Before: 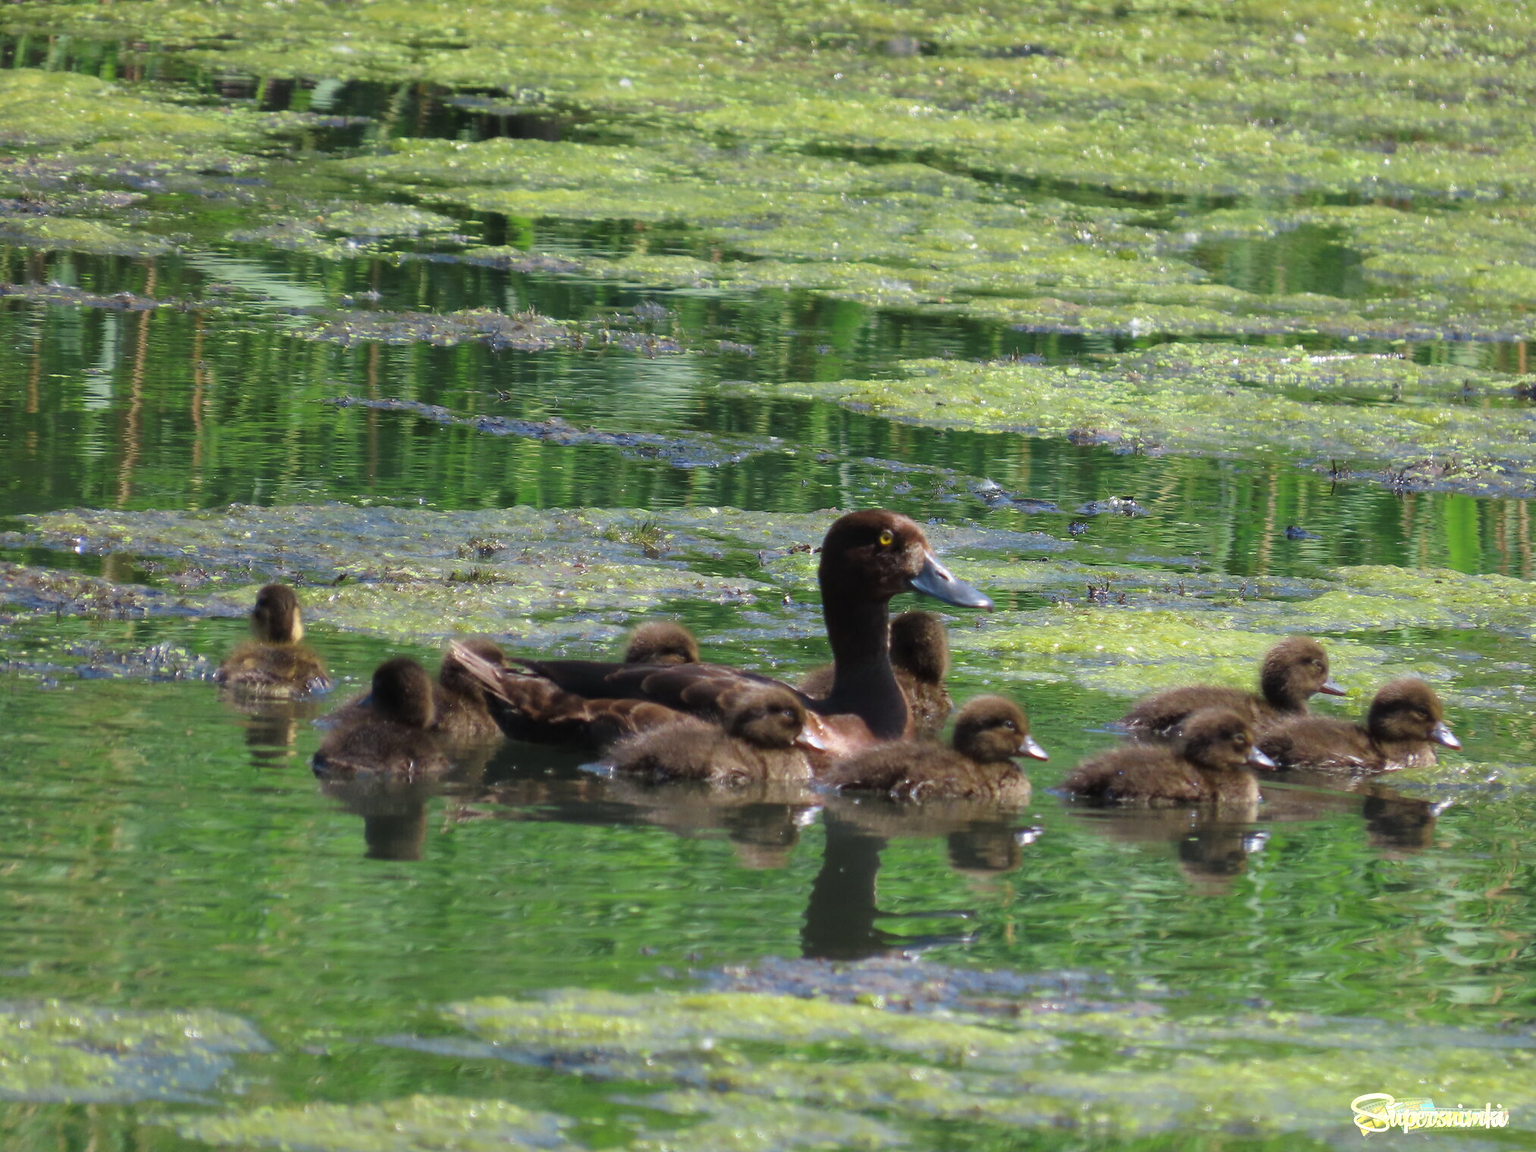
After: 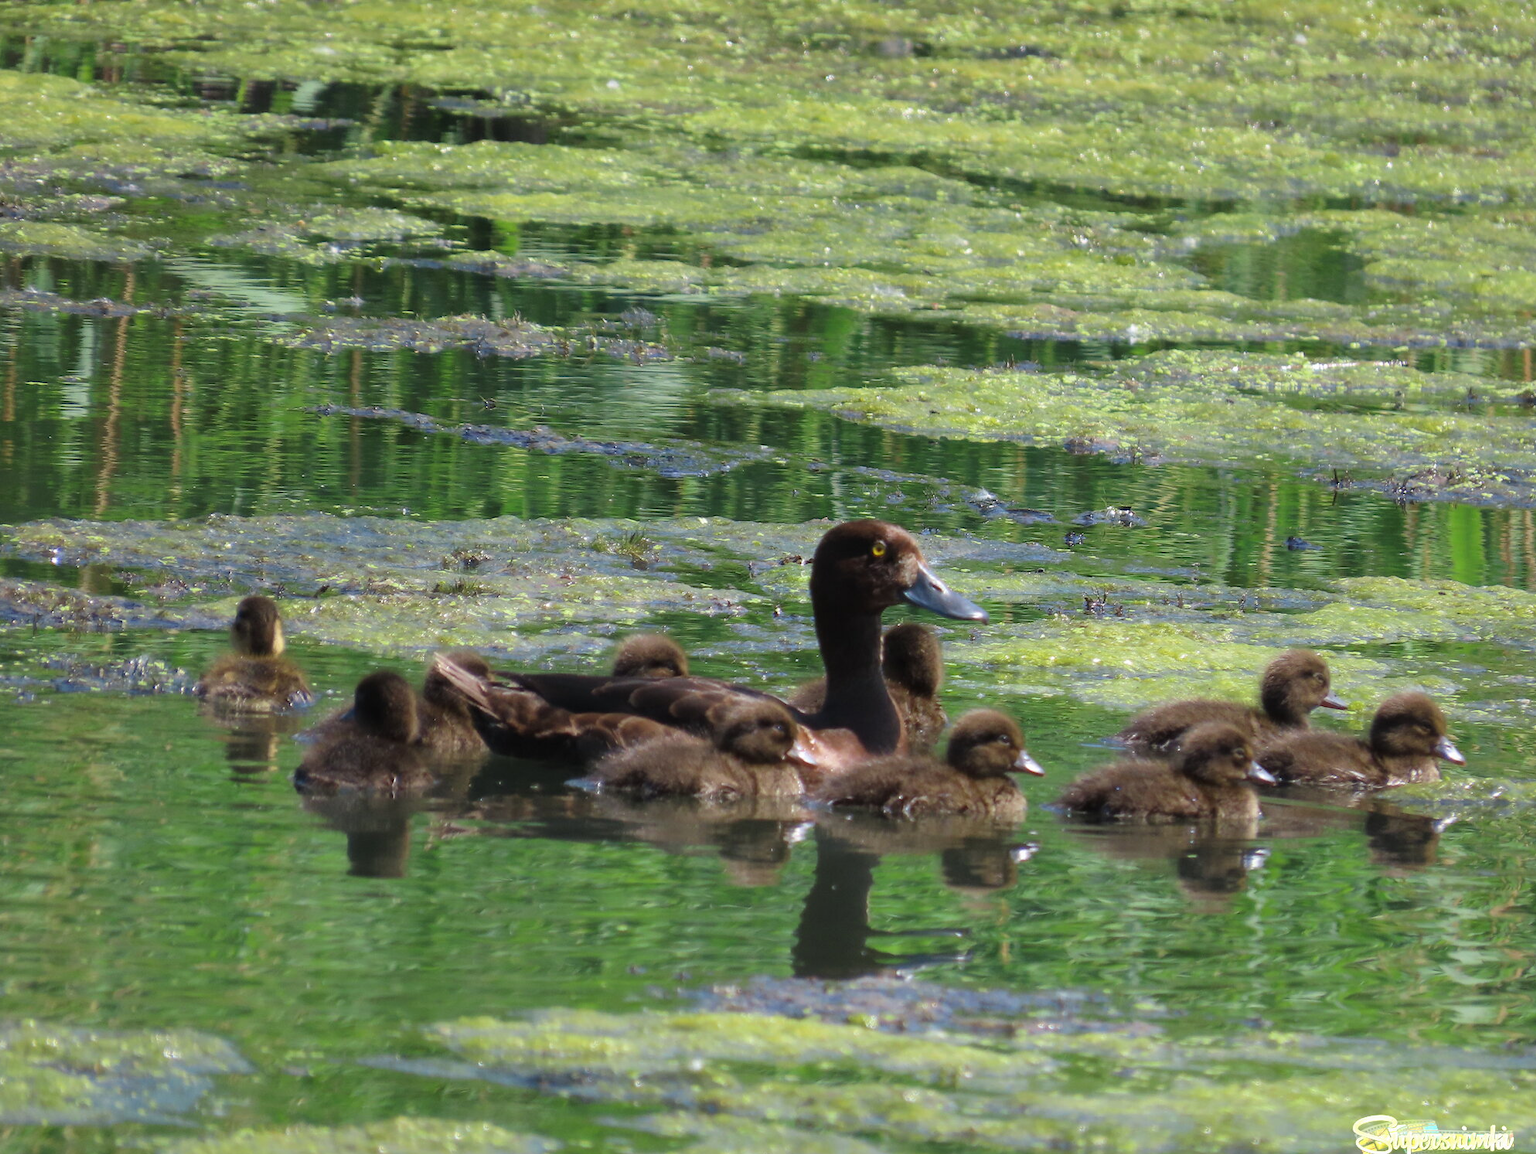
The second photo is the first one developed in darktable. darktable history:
crop: left 1.628%, right 0.267%, bottom 1.772%
exposure: exposure -0.022 EV, compensate highlight preservation false
